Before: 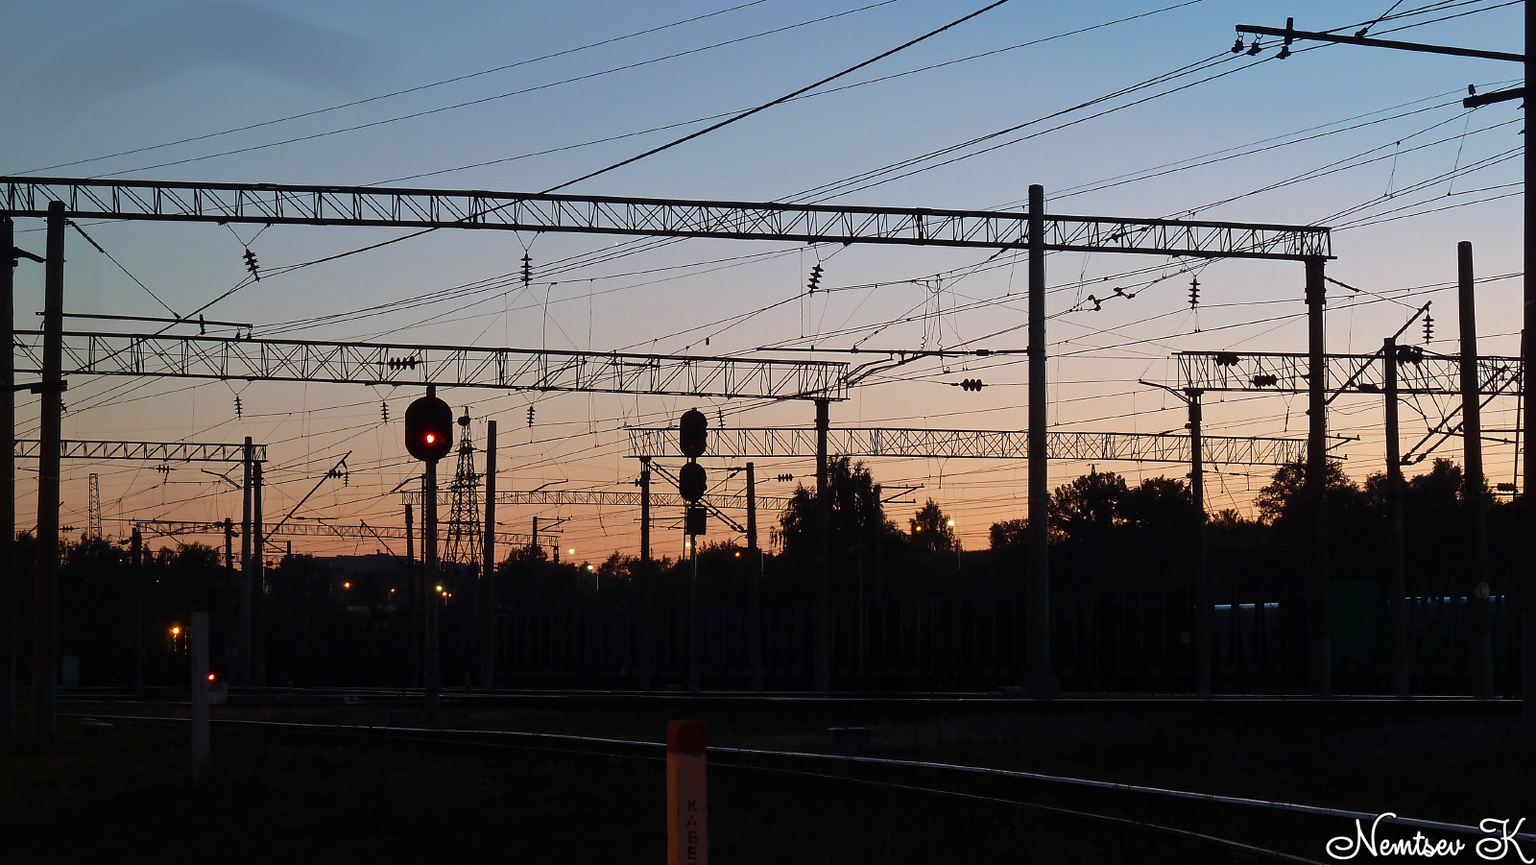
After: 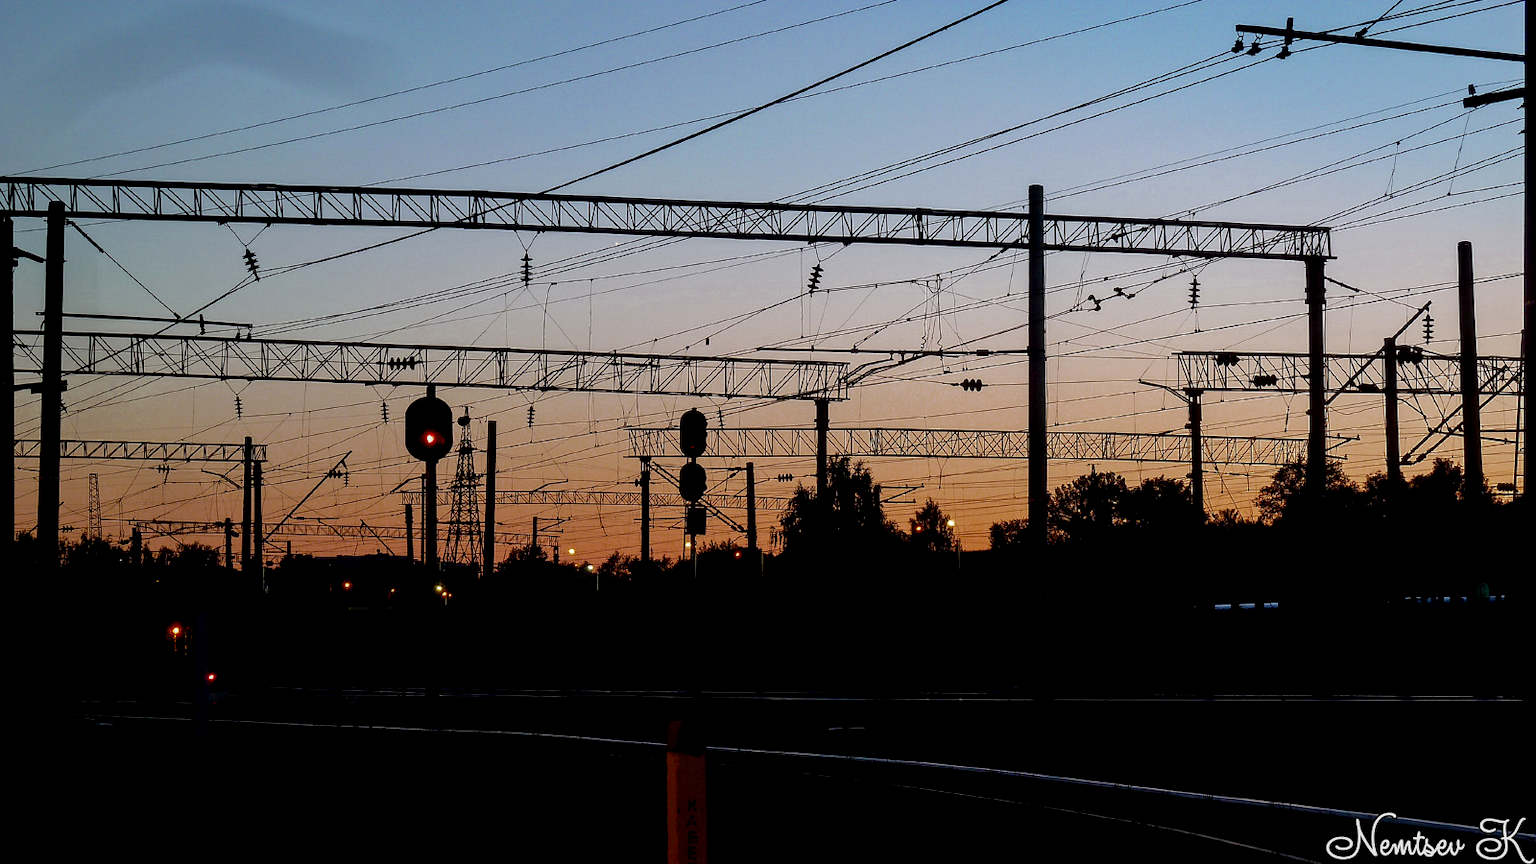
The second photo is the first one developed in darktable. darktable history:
exposure: black level correction 0.009, exposure 0.121 EV, compensate exposure bias true, compensate highlight preservation false
local contrast: on, module defaults
color zones: curves: ch0 [(0.11, 0.396) (0.195, 0.36) (0.25, 0.5) (0.303, 0.412) (0.357, 0.544) (0.75, 0.5) (0.967, 0.328)]; ch1 [(0, 0.468) (0.112, 0.512) (0.202, 0.6) (0.25, 0.5) (0.307, 0.352) (0.357, 0.544) (0.75, 0.5) (0.963, 0.524)]
